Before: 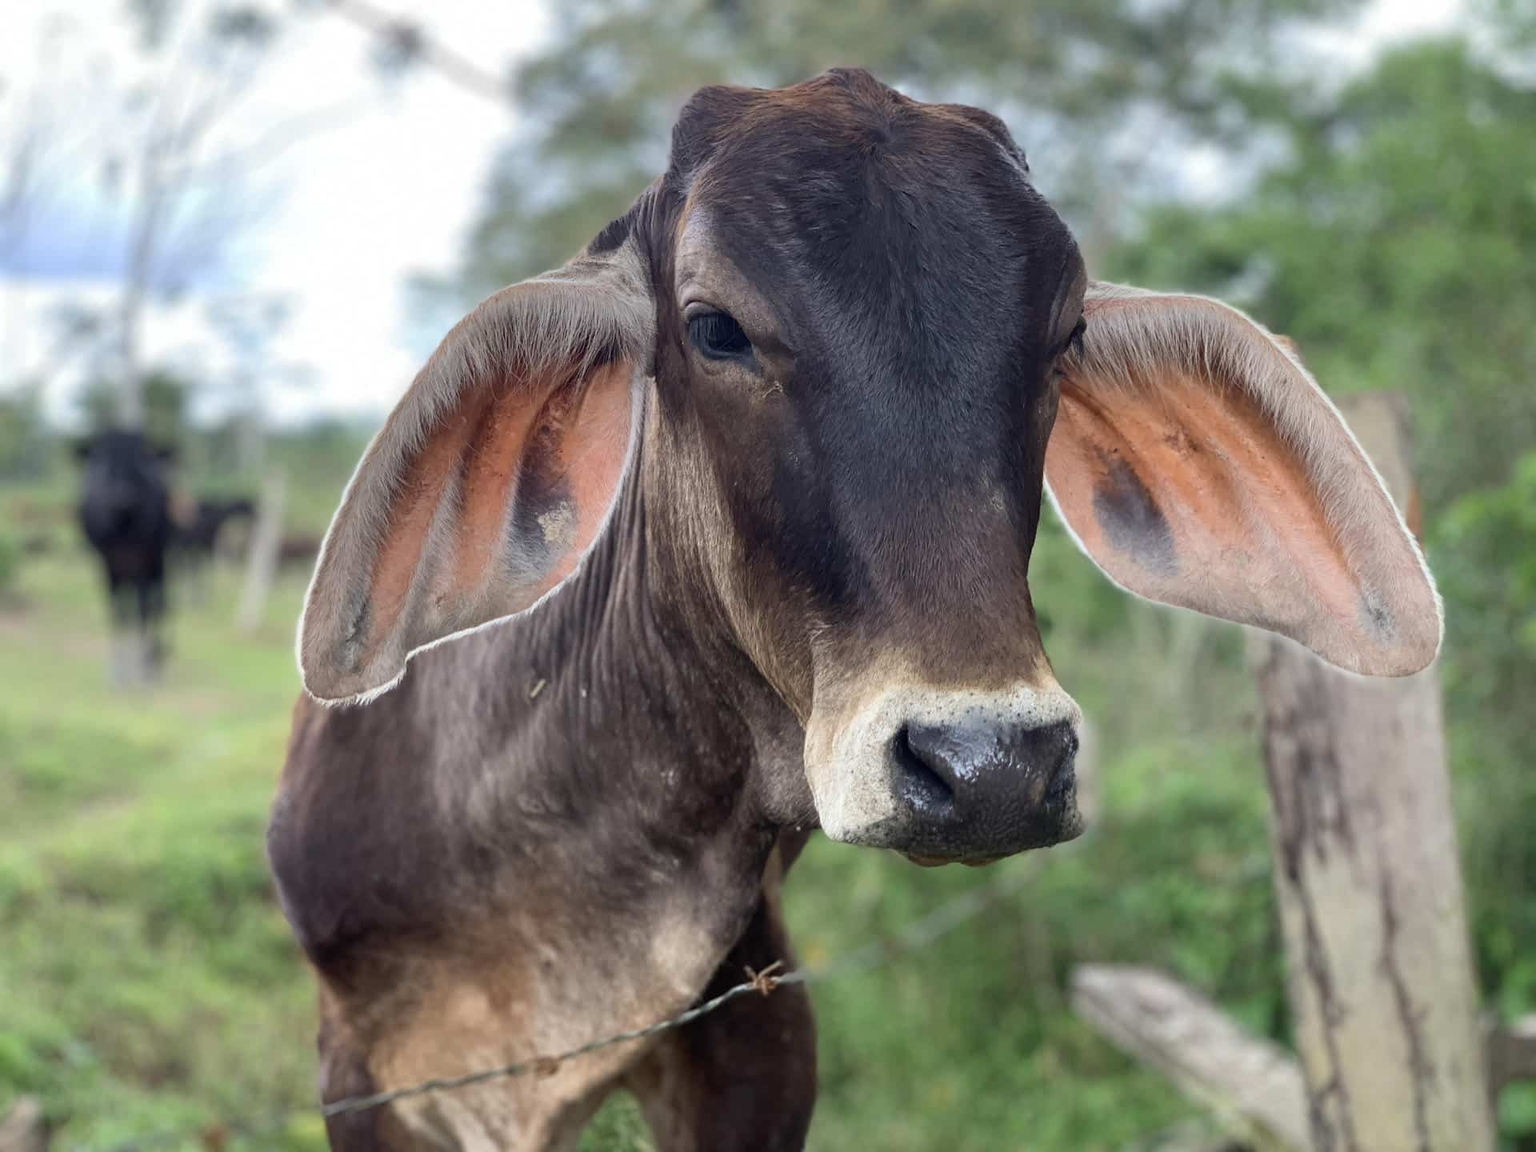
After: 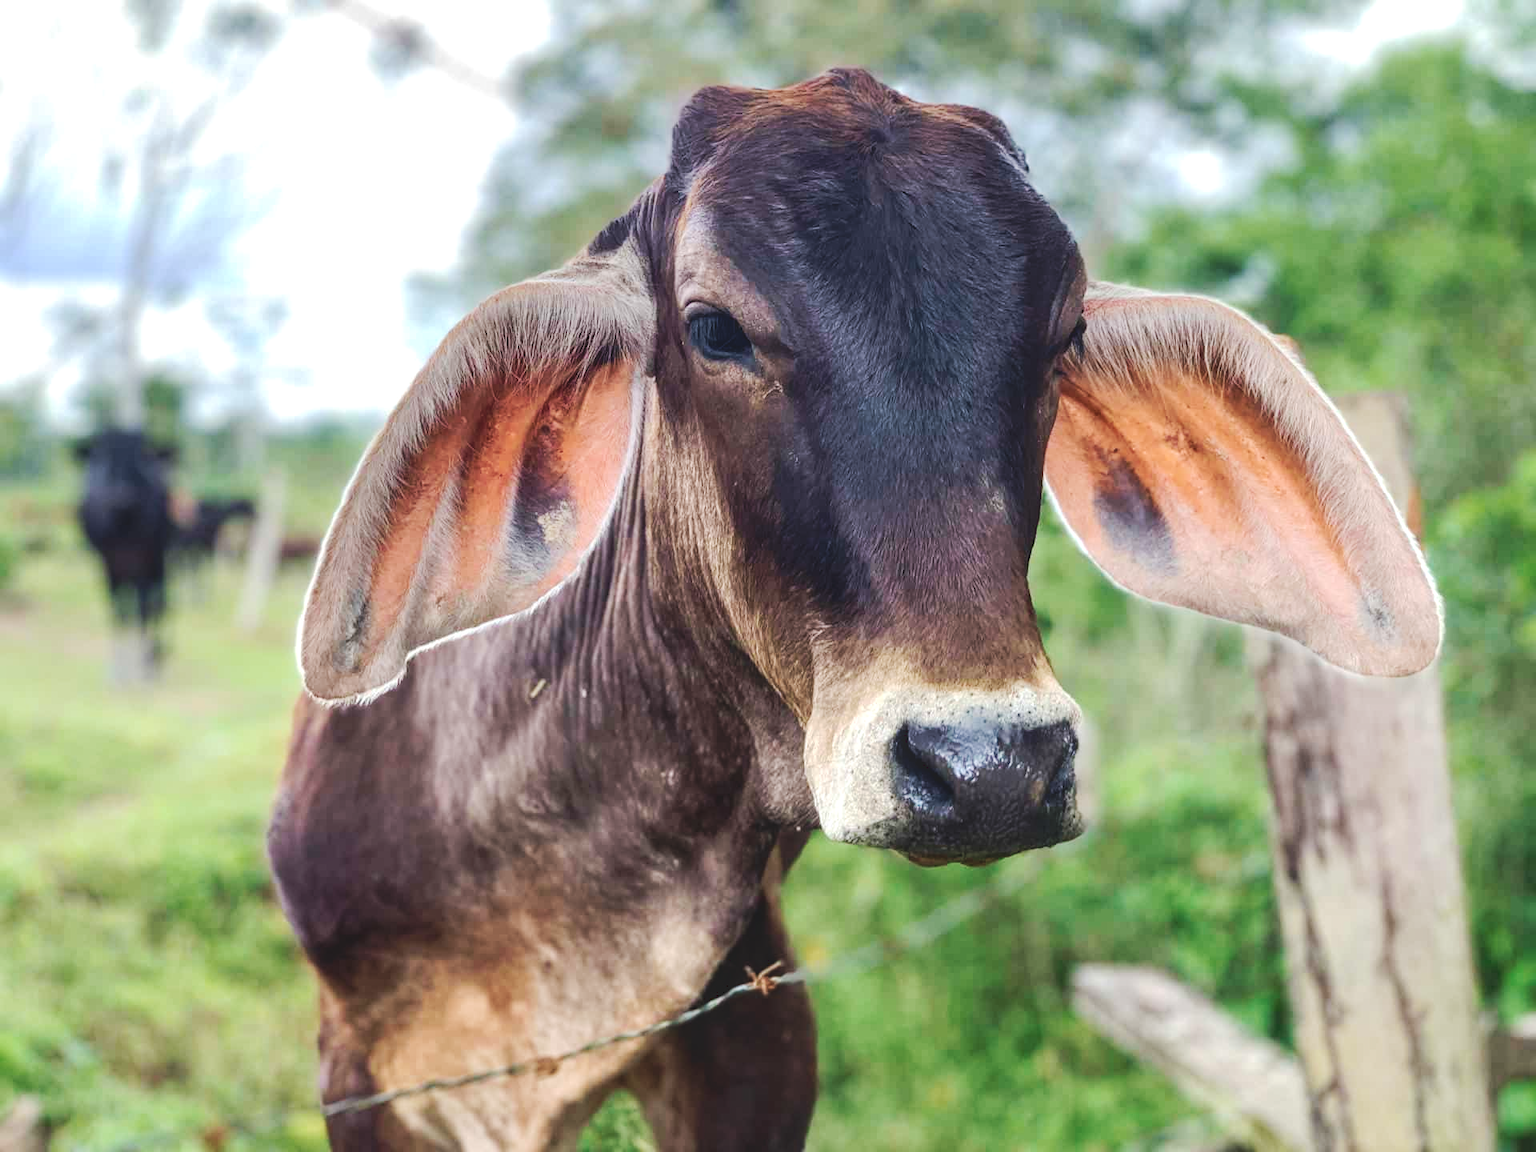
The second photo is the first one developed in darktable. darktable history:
tone curve: curves: ch0 [(0, 0) (0.003, 0.126) (0.011, 0.129) (0.025, 0.129) (0.044, 0.136) (0.069, 0.145) (0.1, 0.162) (0.136, 0.182) (0.177, 0.211) (0.224, 0.254) (0.277, 0.307) (0.335, 0.366) (0.399, 0.441) (0.468, 0.533) (0.543, 0.624) (0.623, 0.702) (0.709, 0.774) (0.801, 0.835) (0.898, 0.904) (1, 1)], preserve colors none
local contrast: on, module defaults
velvia: on, module defaults
exposure: exposure 0.236 EV, compensate highlight preservation false
